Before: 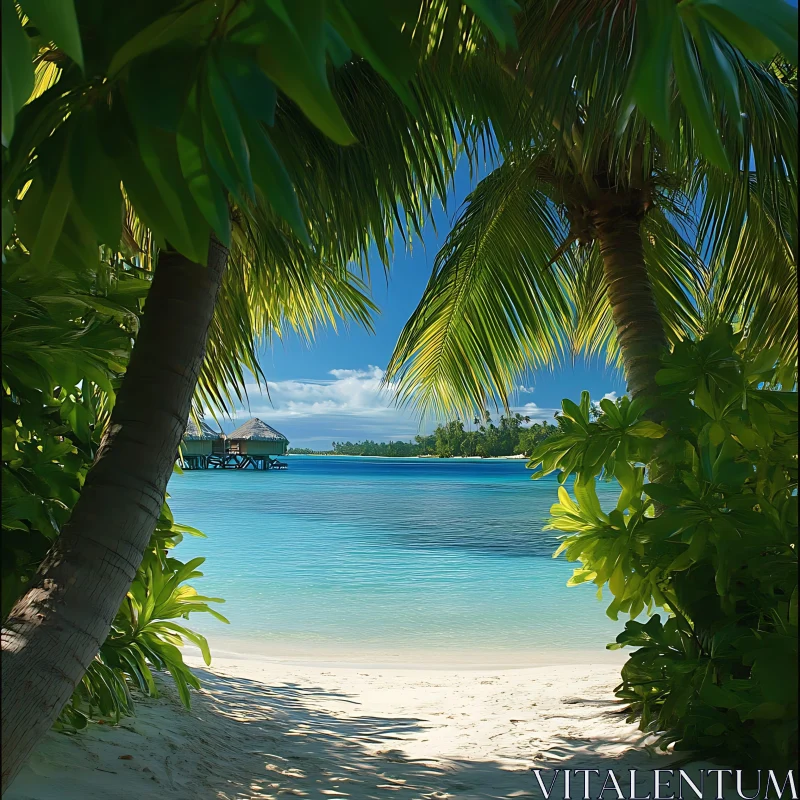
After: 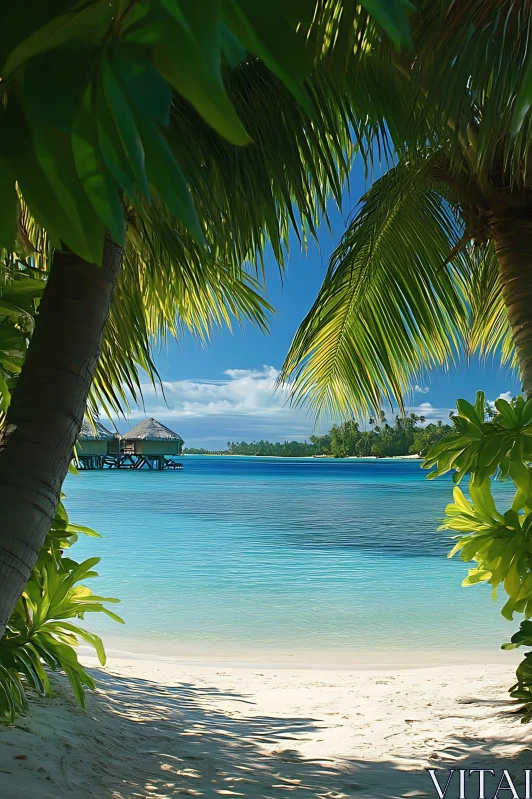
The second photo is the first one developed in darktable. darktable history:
crop and rotate: left 13.325%, right 20.062%
